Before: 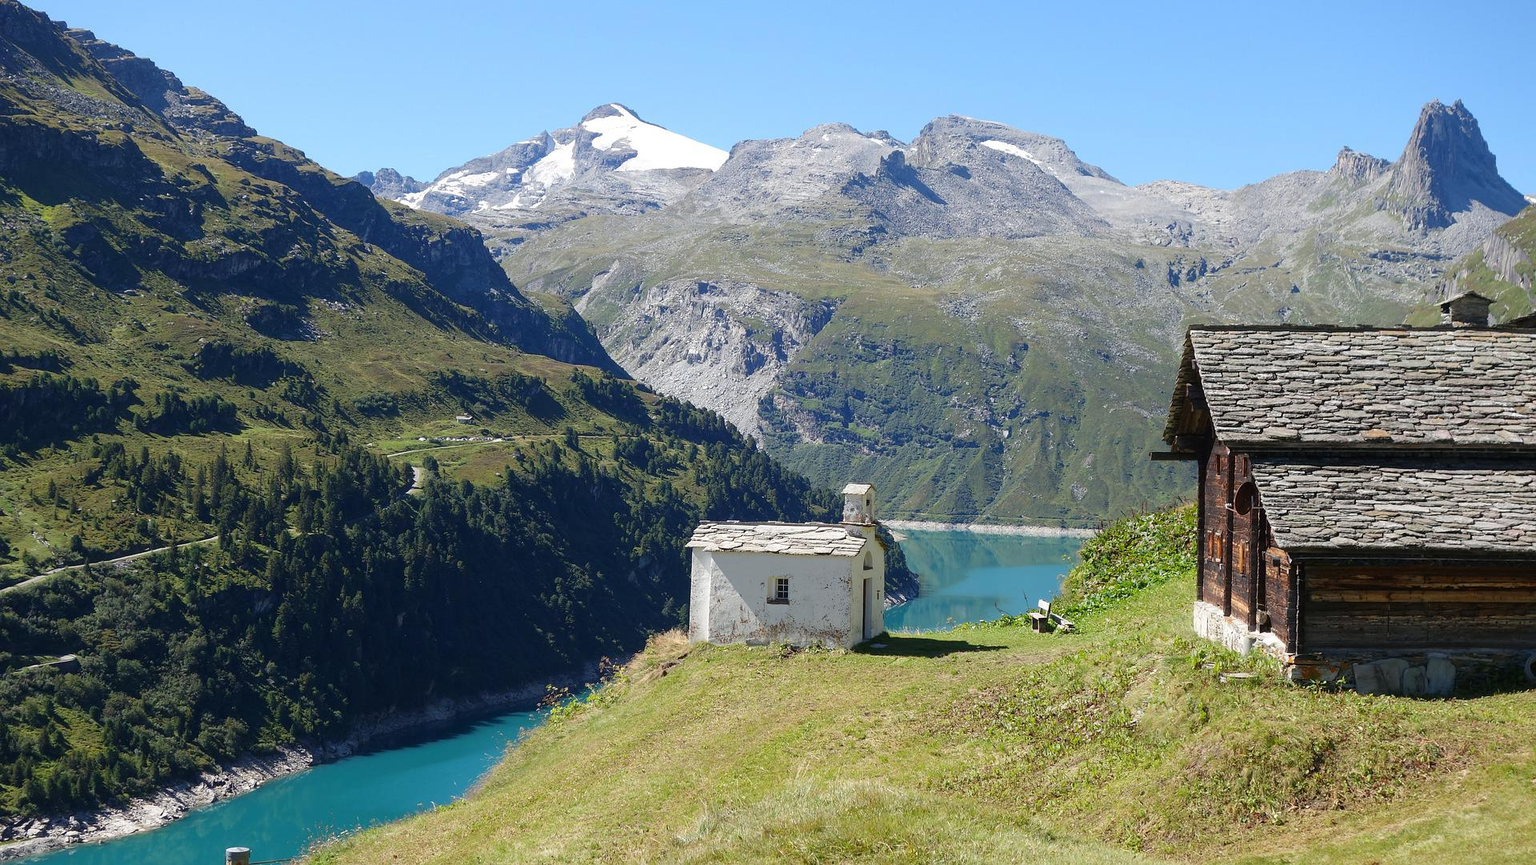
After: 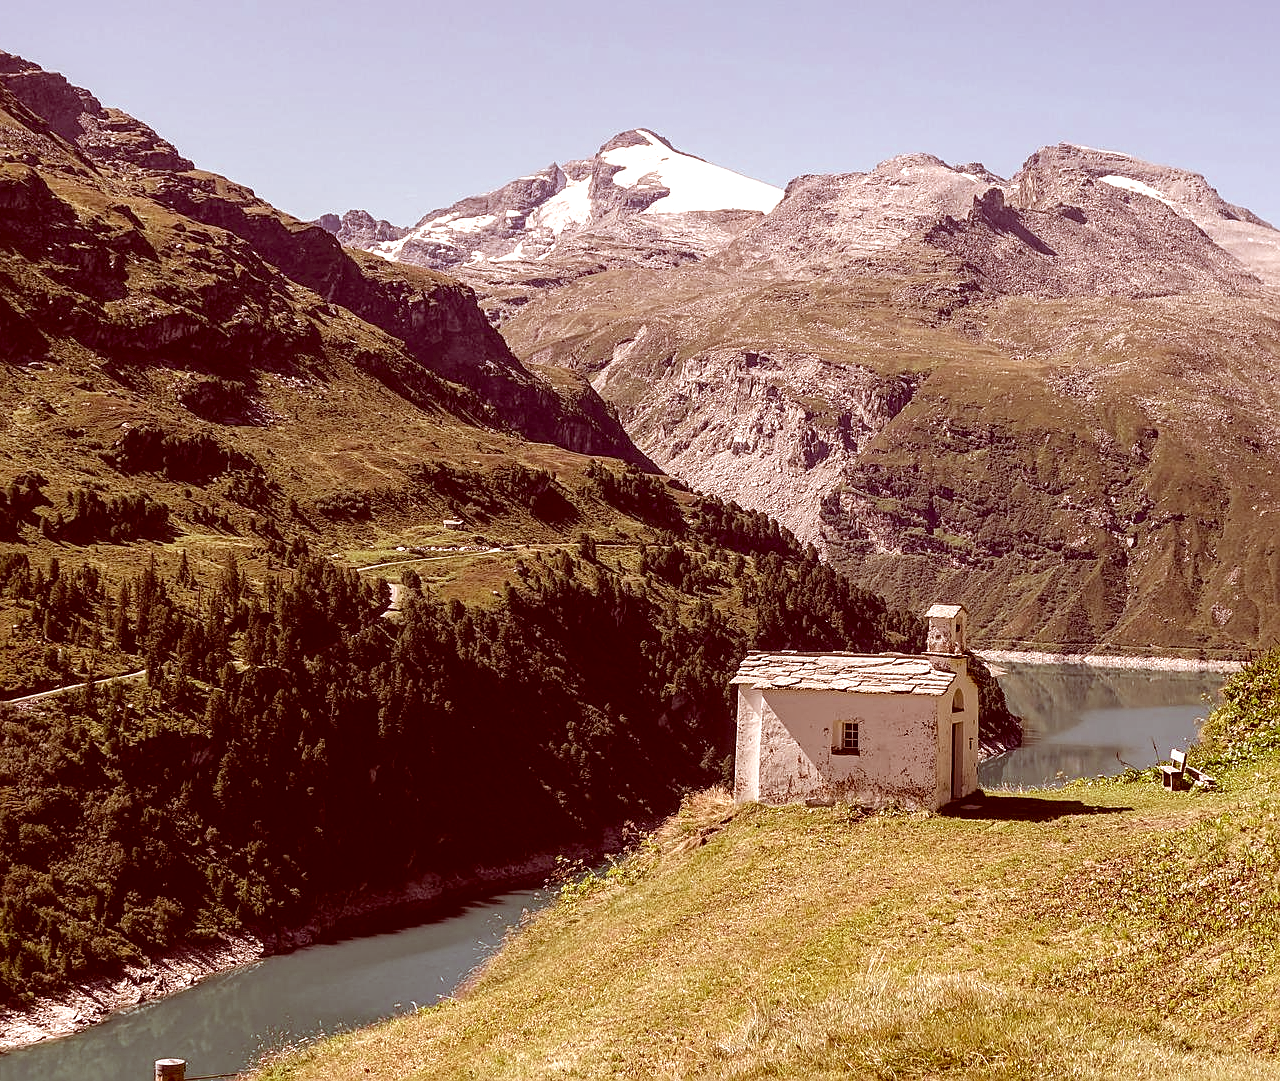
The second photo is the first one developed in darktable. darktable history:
local contrast: highlights 60%, shadows 60%, detail 160%
crop and rotate: left 6.617%, right 26.717%
sharpen: on, module defaults
color correction: highlights a* 9.03, highlights b* 8.71, shadows a* 40, shadows b* 40, saturation 0.8
